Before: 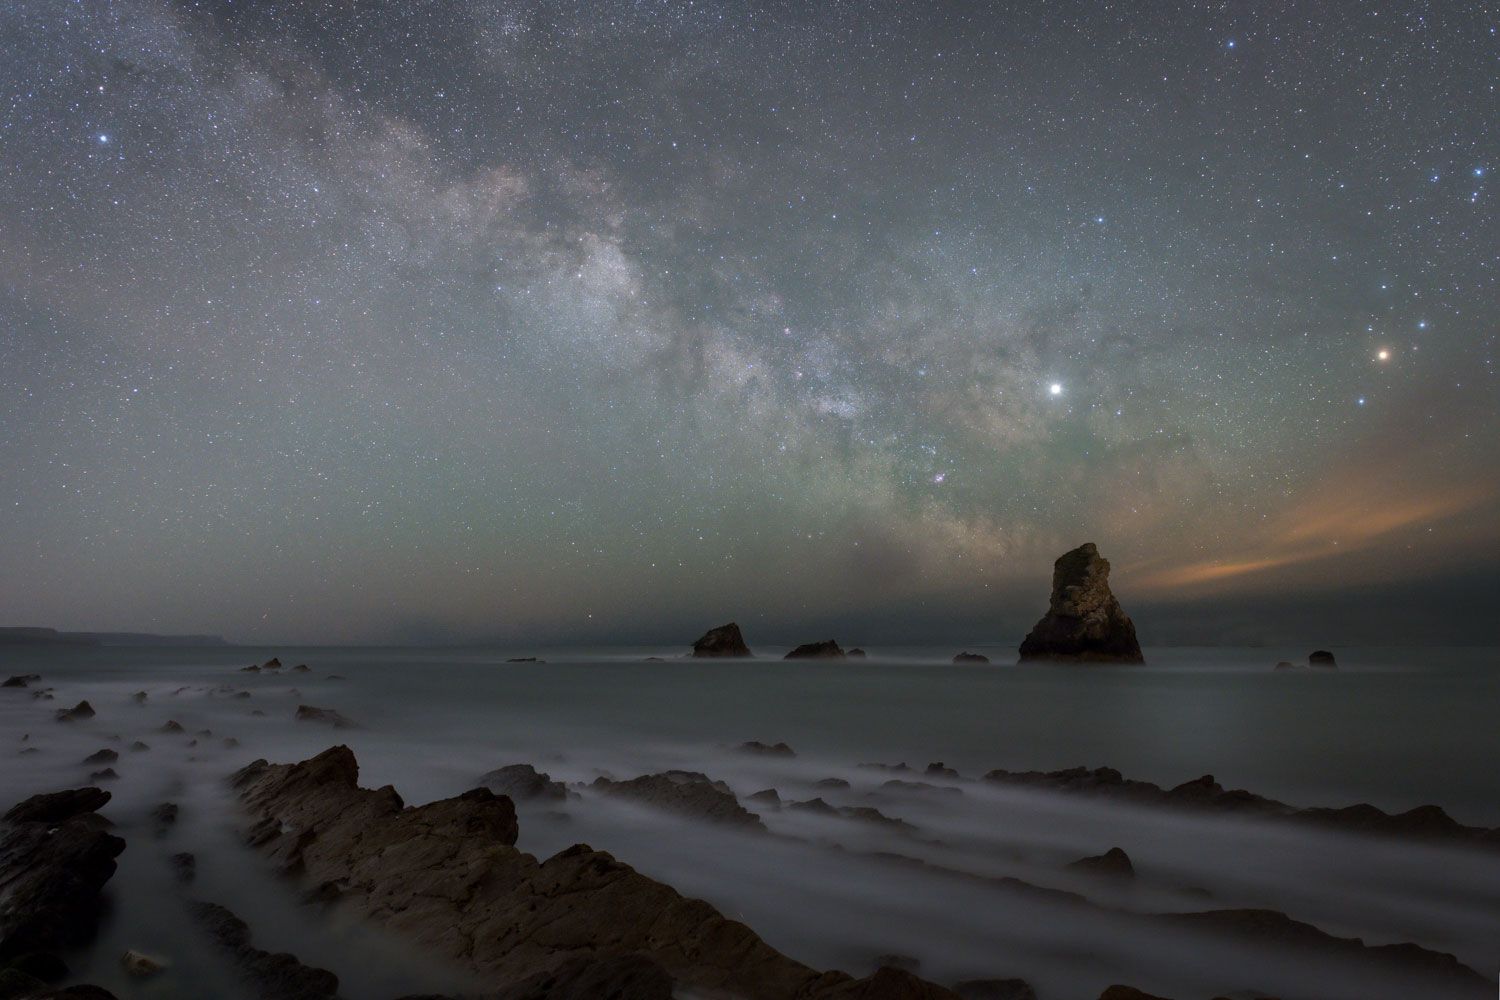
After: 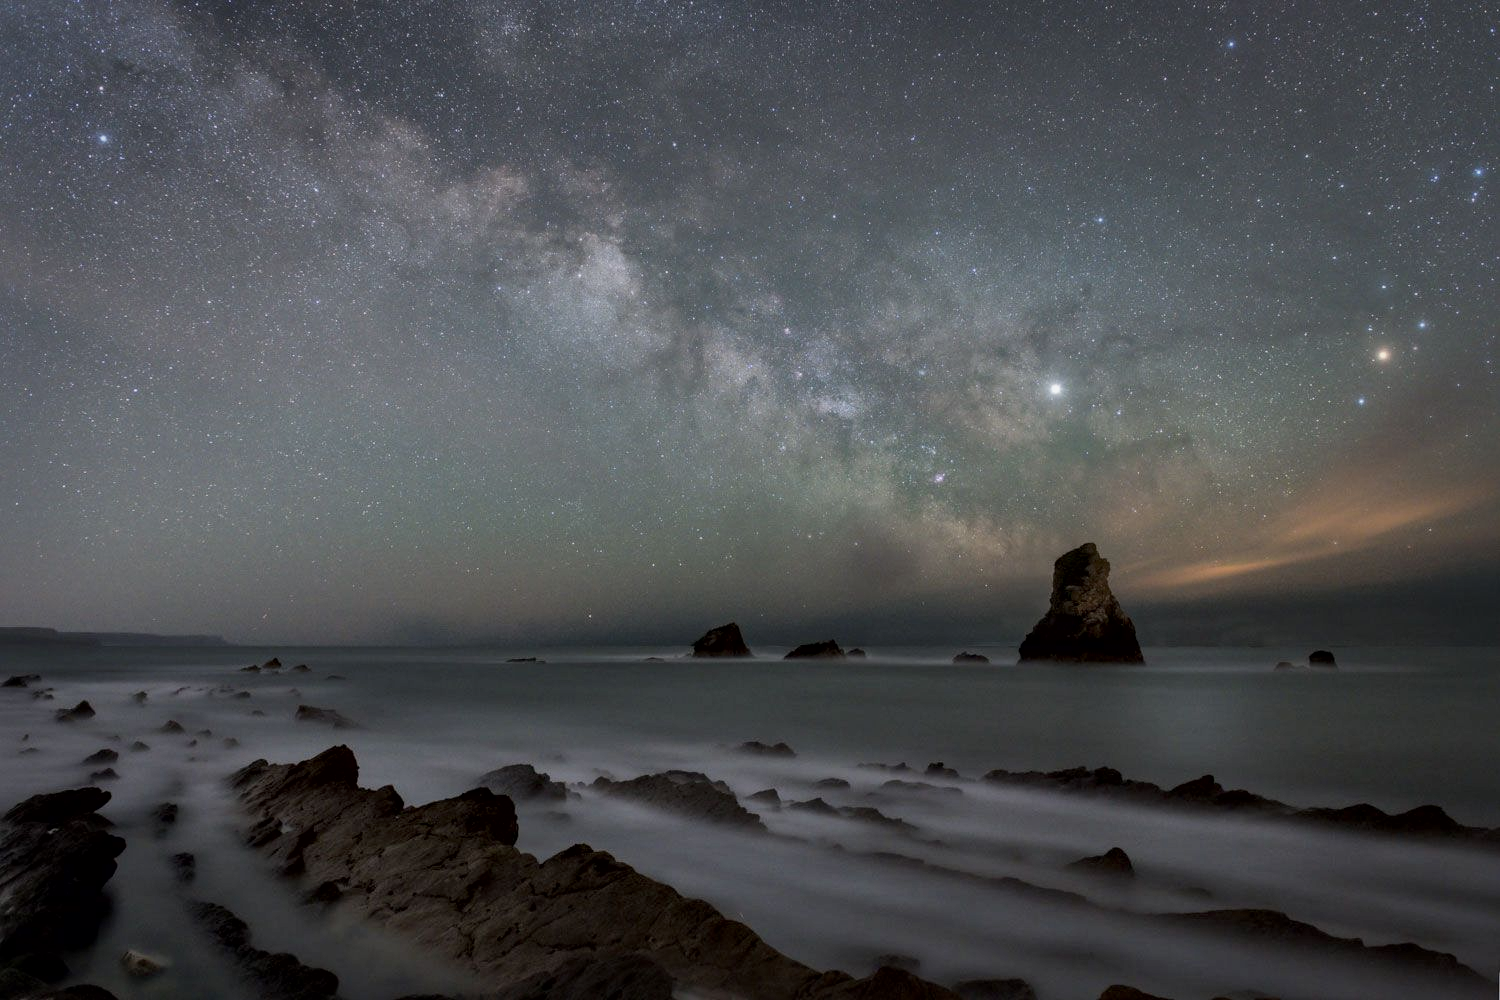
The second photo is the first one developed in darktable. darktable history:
local contrast: mode bilateral grid, contrast 20, coarseness 50, detail 144%, midtone range 0.2
graduated density: rotation -0.352°, offset 57.64
shadows and highlights: radius 171.16, shadows 27, white point adjustment 3.13, highlights -67.95, soften with gaussian
